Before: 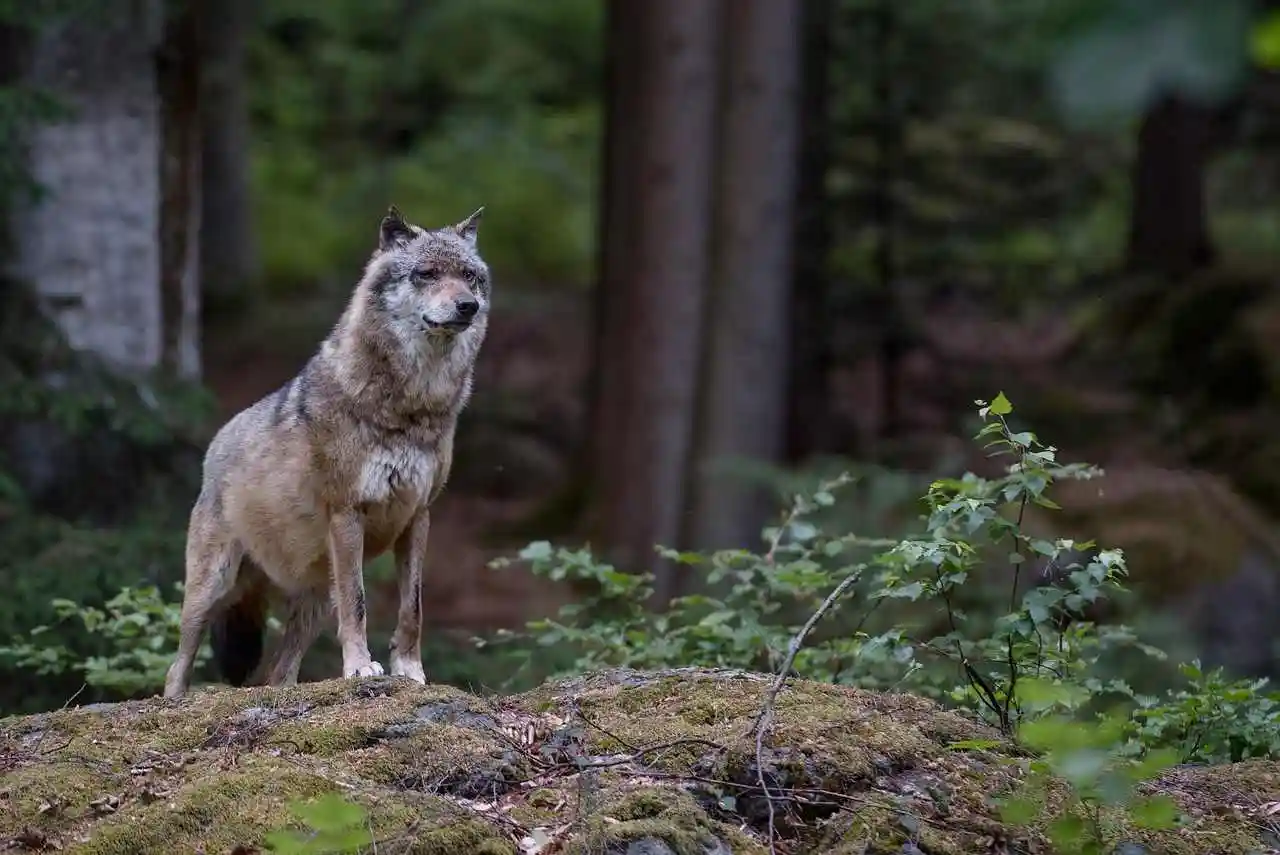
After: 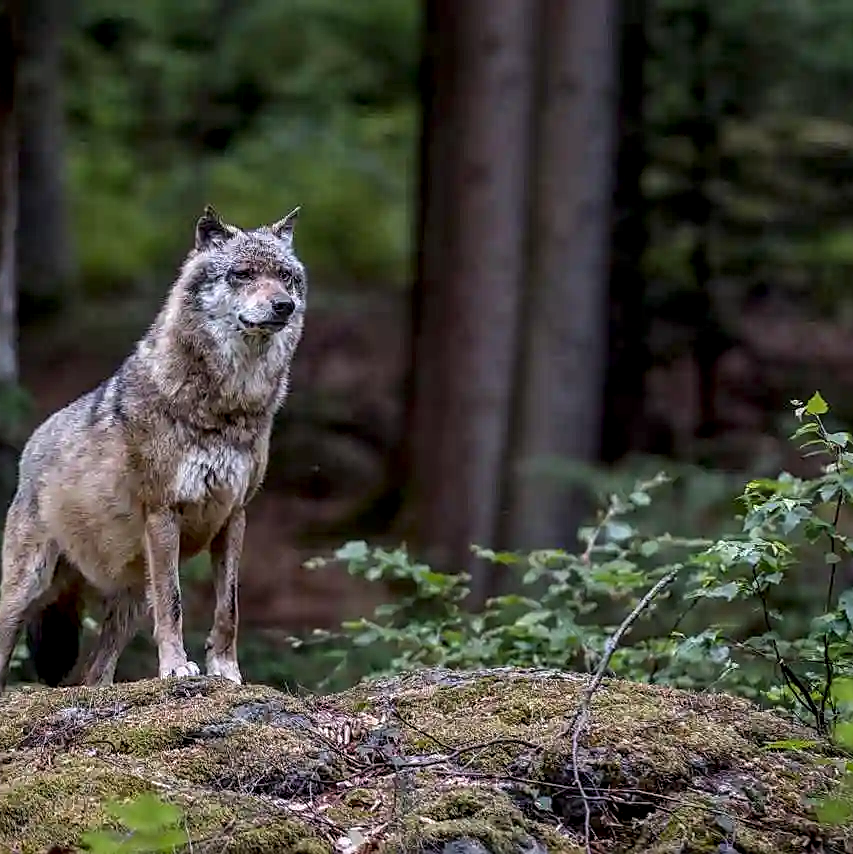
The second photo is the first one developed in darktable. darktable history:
local contrast: highlights 20%, detail 150%
crop and rotate: left 14.385%, right 18.948%
color balance rgb: perceptual saturation grading › global saturation 10%, global vibrance 10%
sharpen: on, module defaults
